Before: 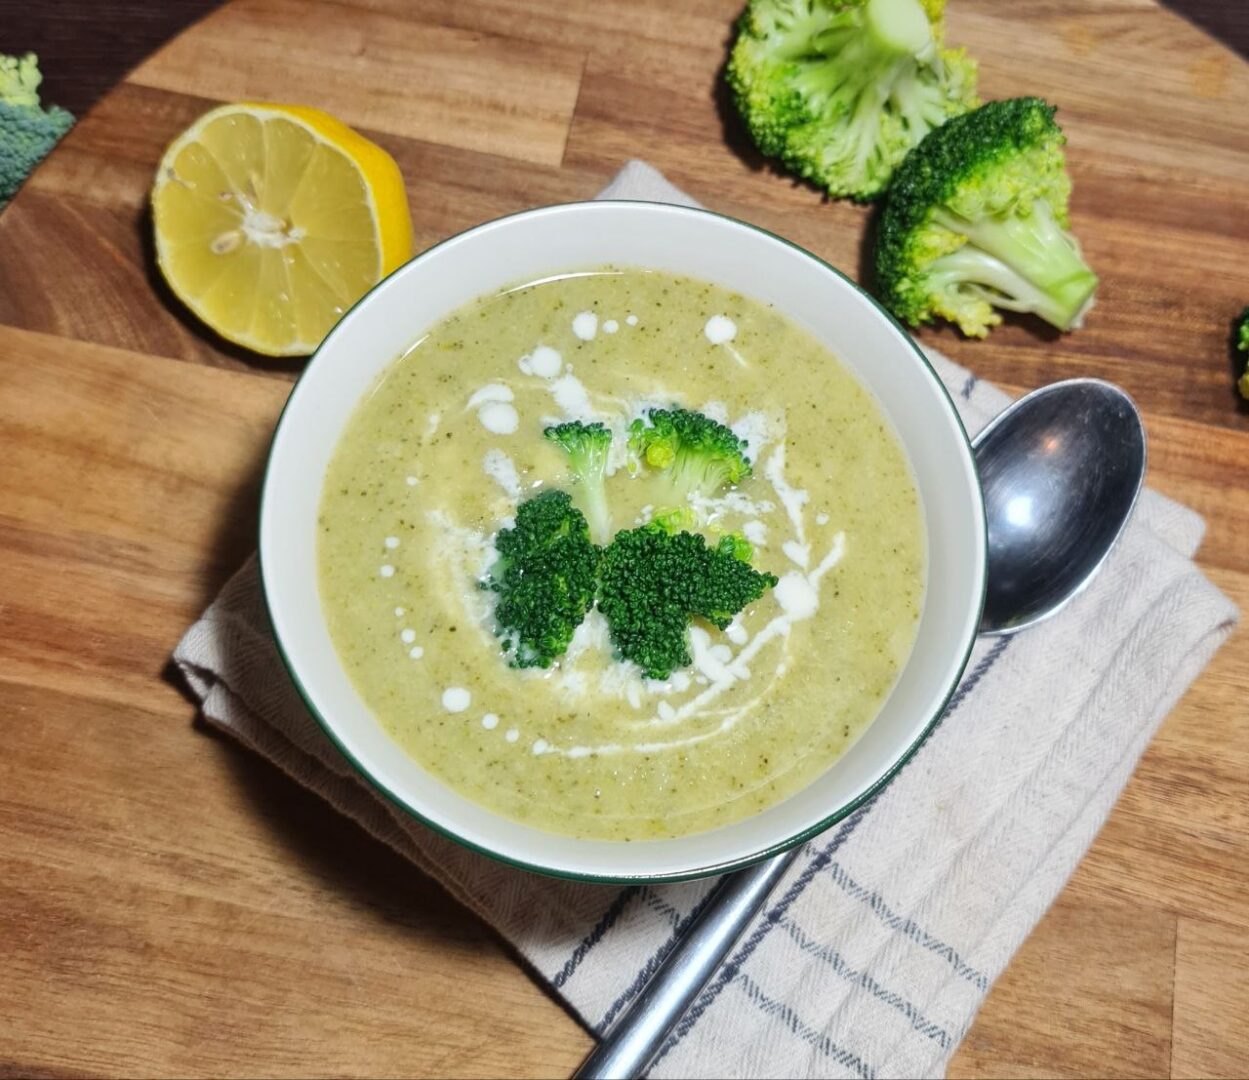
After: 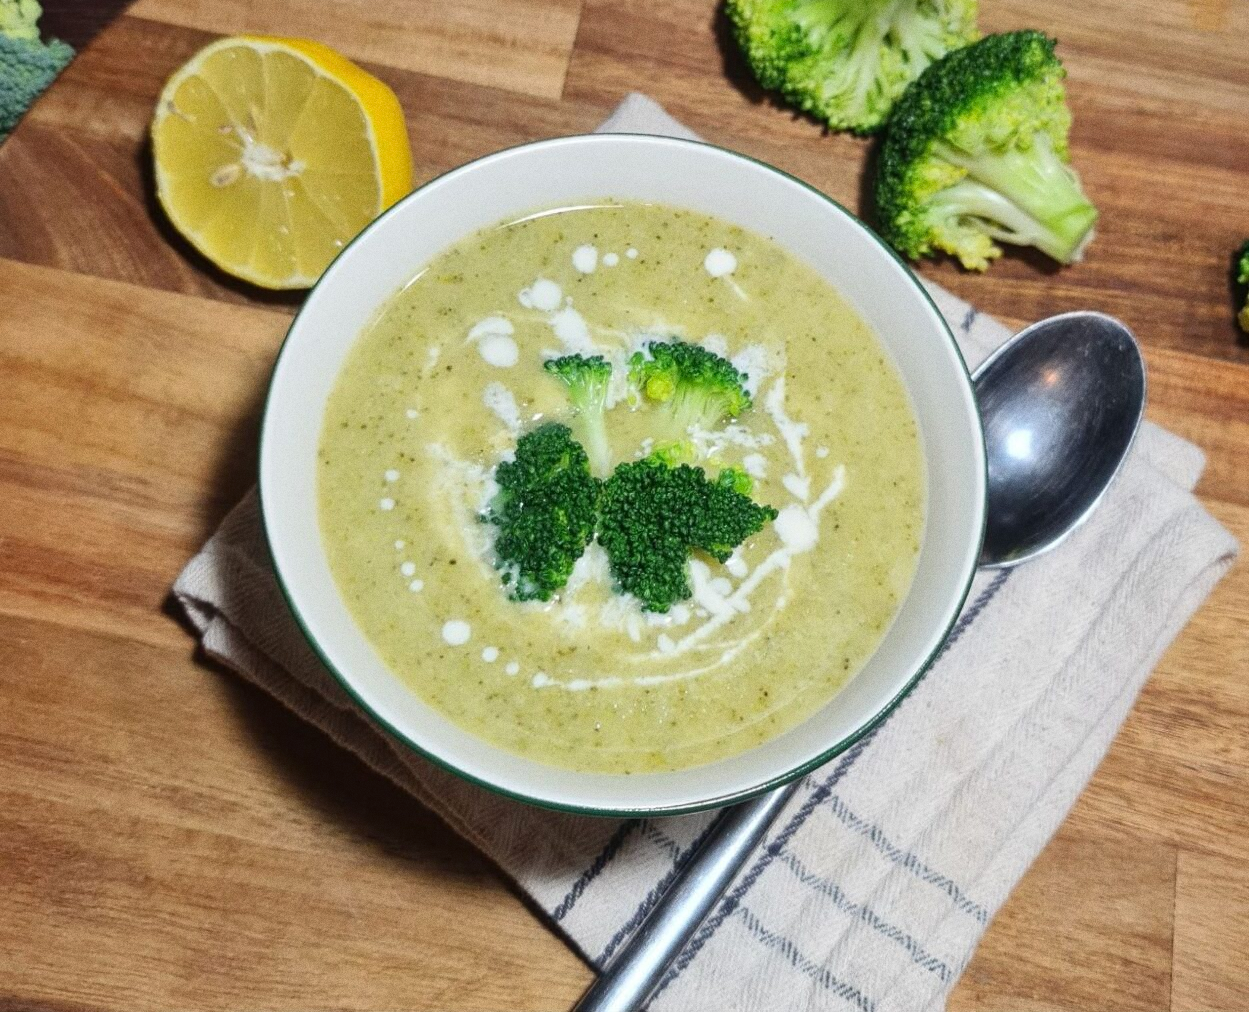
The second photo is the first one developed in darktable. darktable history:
crop and rotate: top 6.25%
grain: coarseness 0.47 ISO
tone equalizer: -8 EV 0.06 EV, smoothing diameter 25%, edges refinement/feathering 10, preserve details guided filter
